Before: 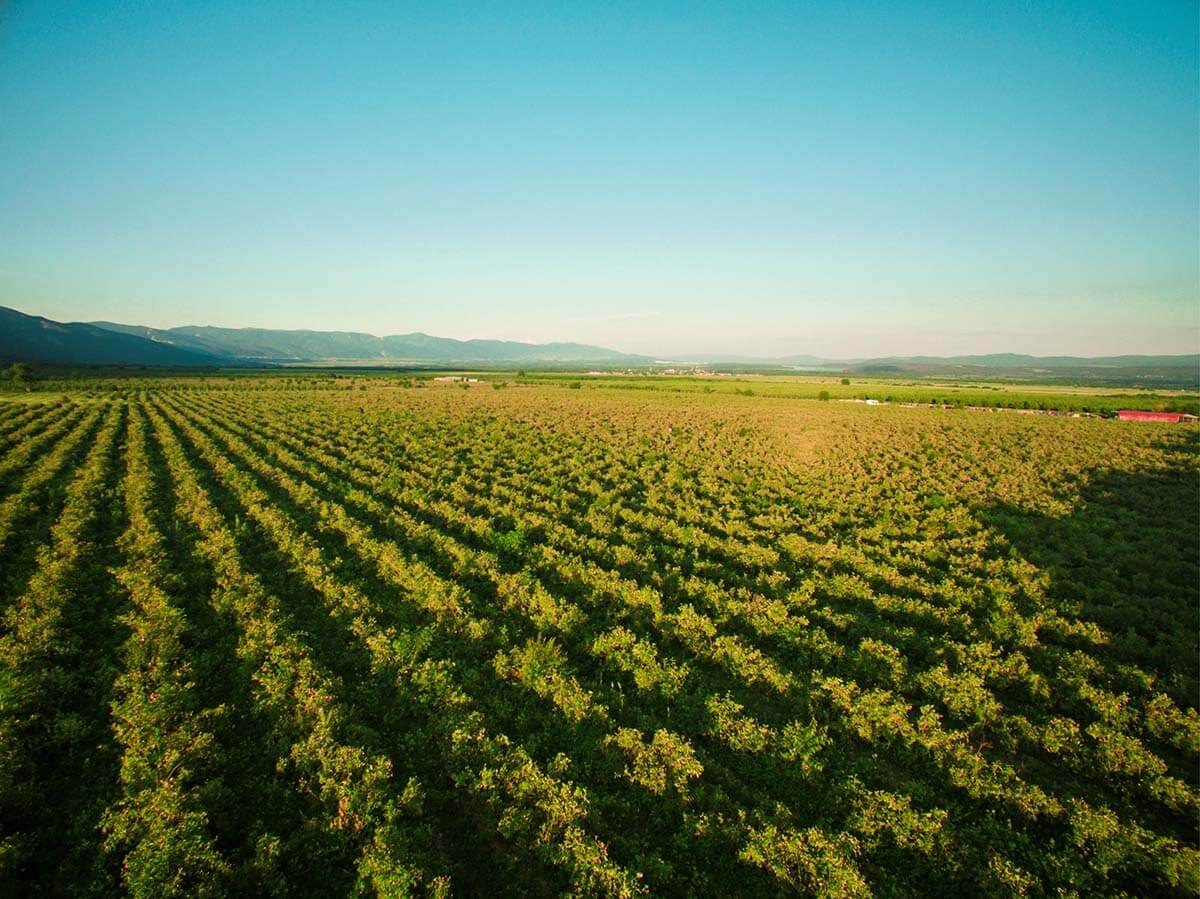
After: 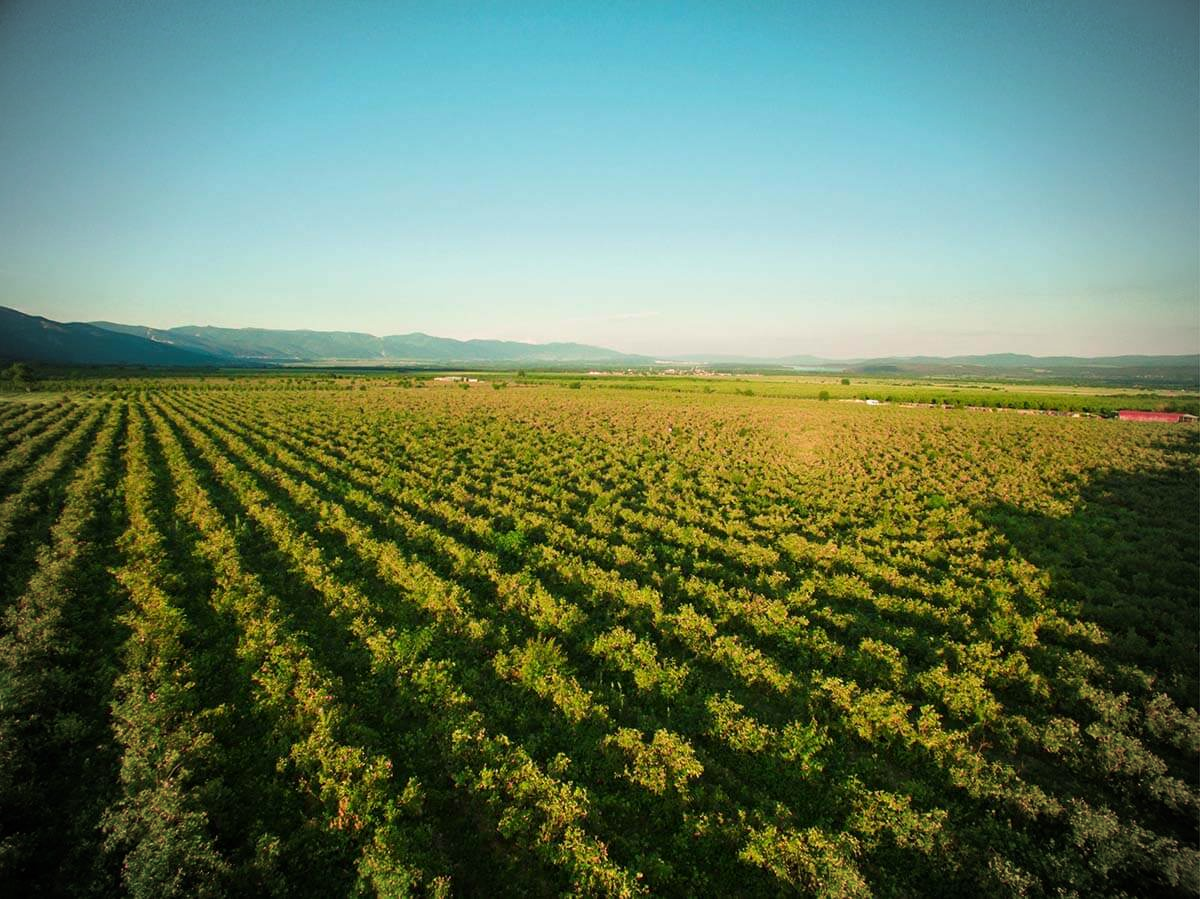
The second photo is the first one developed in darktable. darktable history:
tone equalizer: on, module defaults
vignetting: width/height ratio 1.101
